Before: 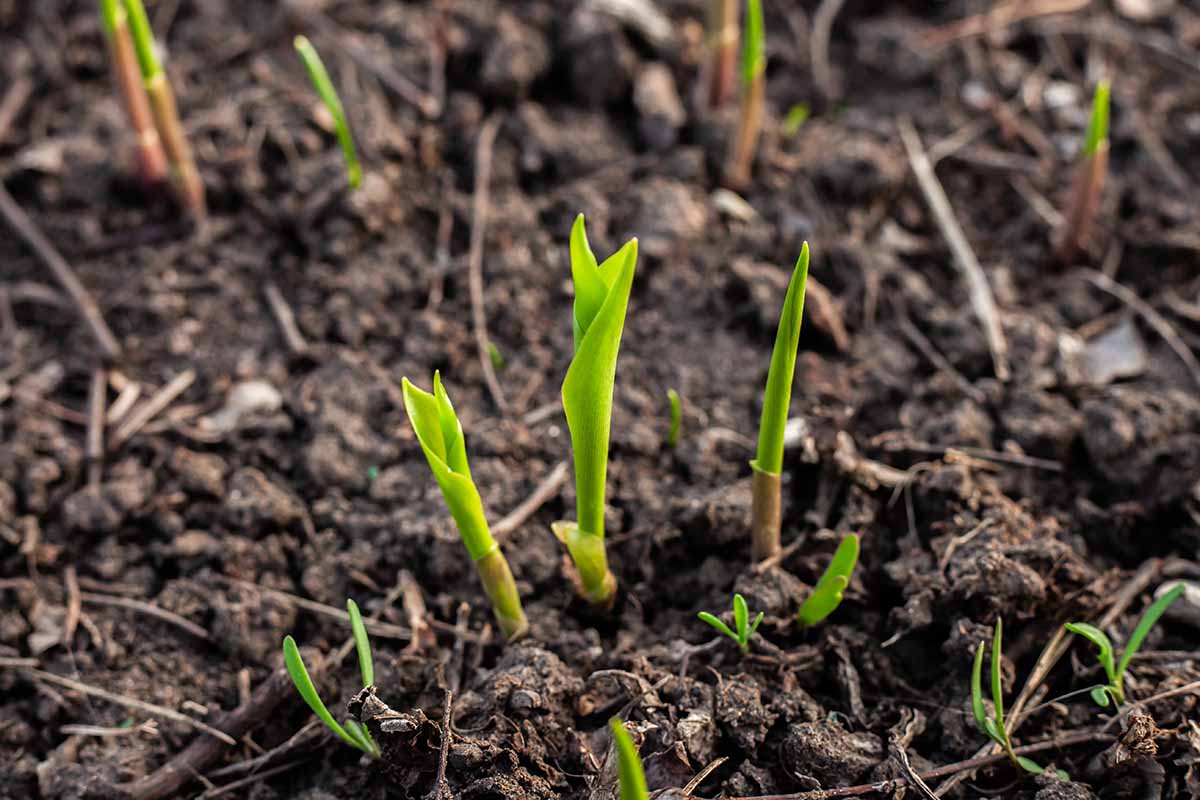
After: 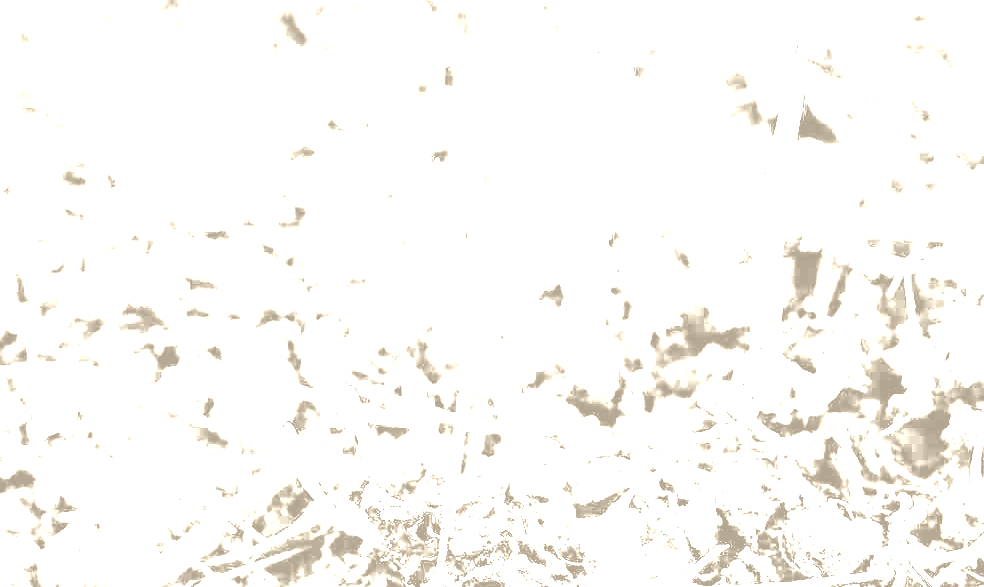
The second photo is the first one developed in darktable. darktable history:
exposure: exposure 1.223 EV, compensate highlight preservation false
base curve: curves: ch0 [(0, 0) (0.579, 0.807) (1, 1)], preserve colors none
crop: top 26.531%, right 17.959%
contrast brightness saturation: contrast 0.28
white balance: red 8, blue 8
colorize: hue 36°, saturation 71%, lightness 80.79%
